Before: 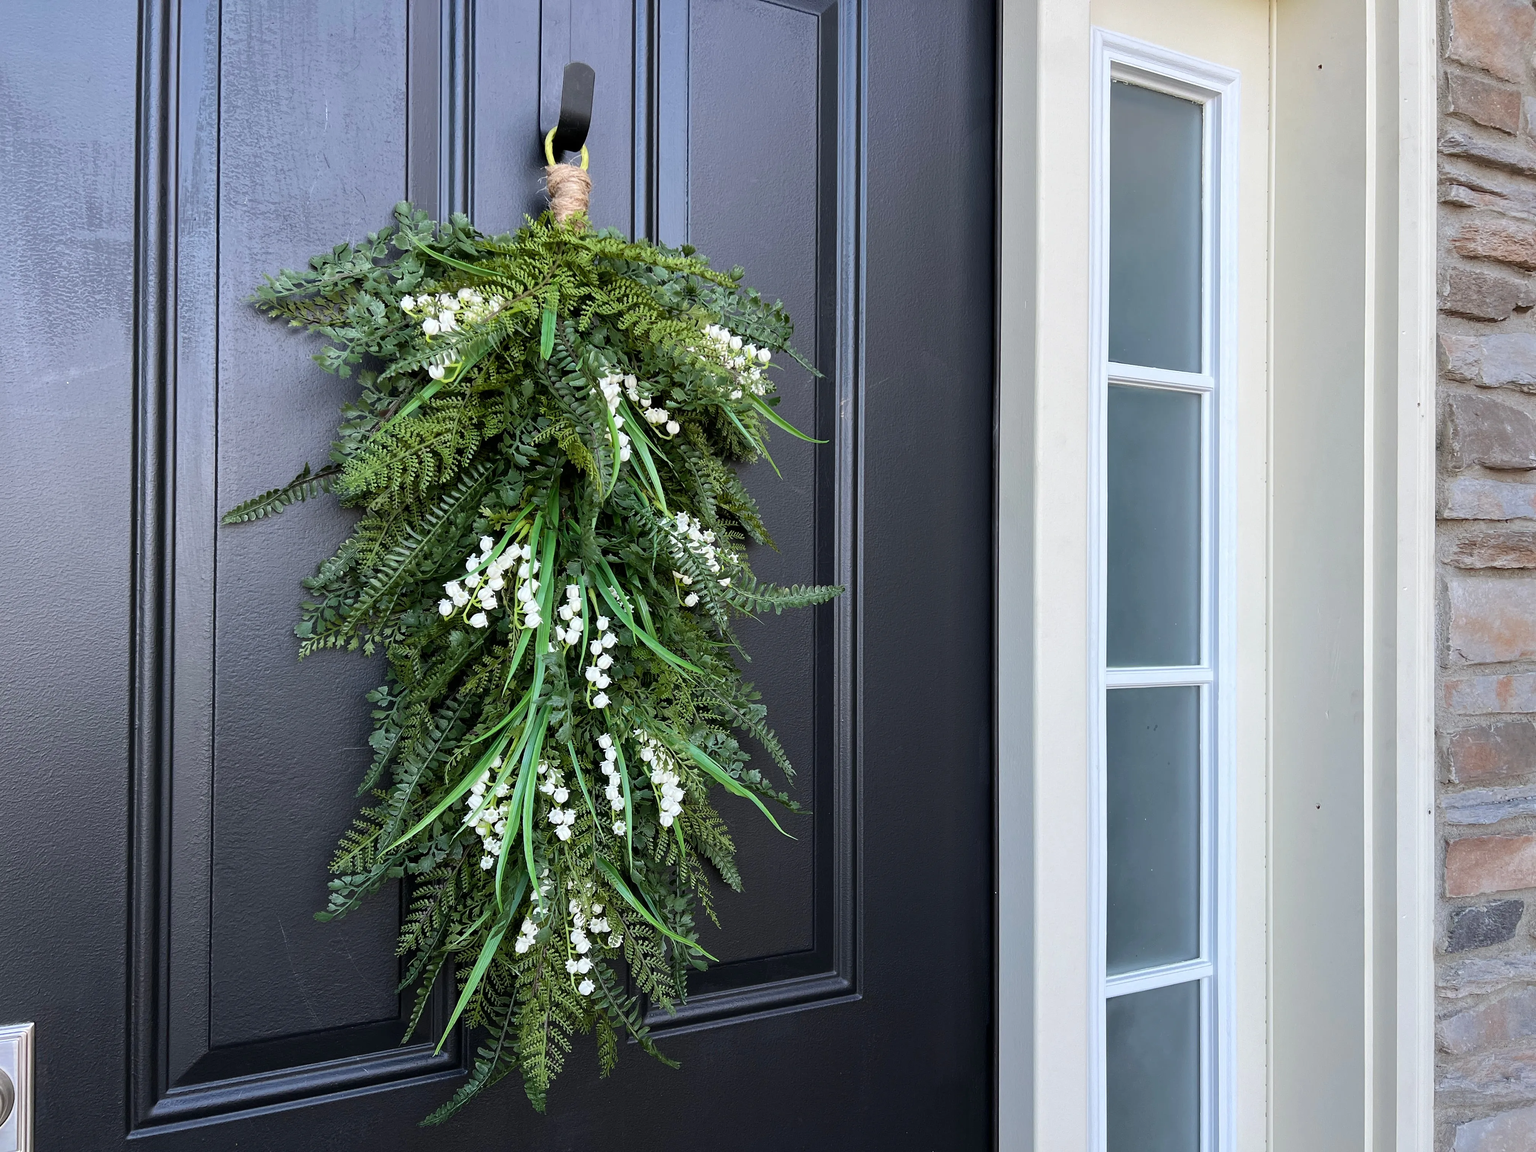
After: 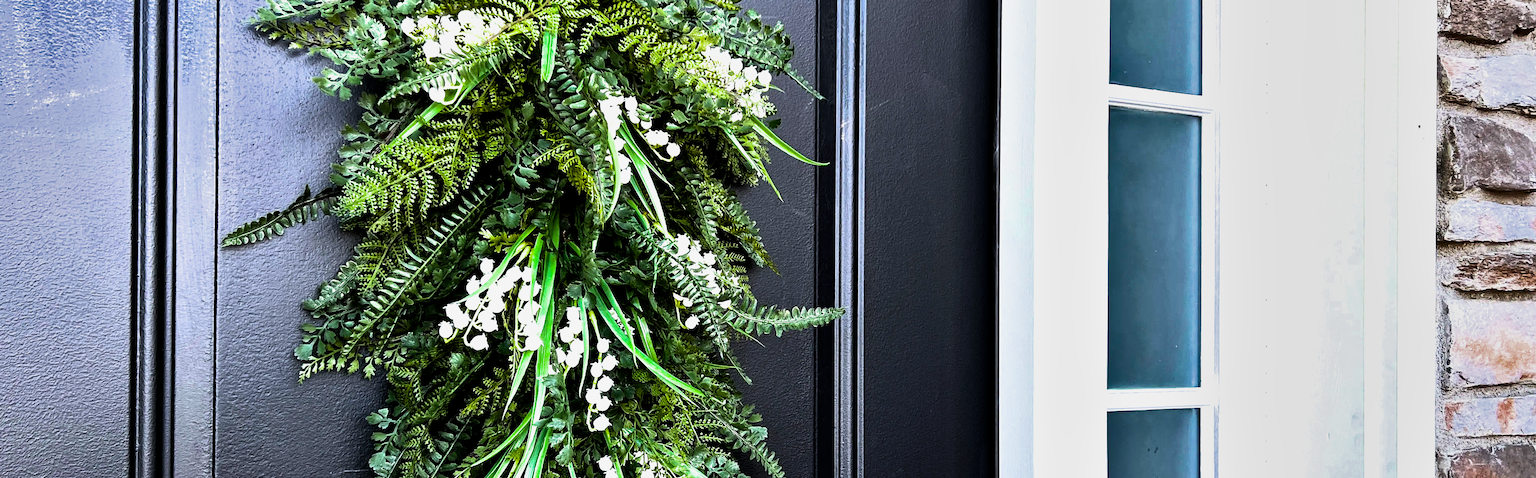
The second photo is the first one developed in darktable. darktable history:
crop and rotate: top 24.2%, bottom 34.239%
shadows and highlights: white point adjustment -3.73, highlights -63.35, soften with gaussian
color balance rgb: perceptual saturation grading › global saturation 30.786%, perceptual brilliance grading › highlights 74.24%, perceptual brilliance grading › shadows -30.345%, global vibrance 20%
tone equalizer: edges refinement/feathering 500, mask exposure compensation -1.57 EV, preserve details no
filmic rgb: middle gray luminance 12.63%, black relative exposure -10.21 EV, white relative exposure 3.47 EV, target black luminance 0%, hardness 5.78, latitude 44.88%, contrast 1.219, highlights saturation mix 5.33%, shadows ↔ highlights balance 26.63%, color science v6 (2022)
